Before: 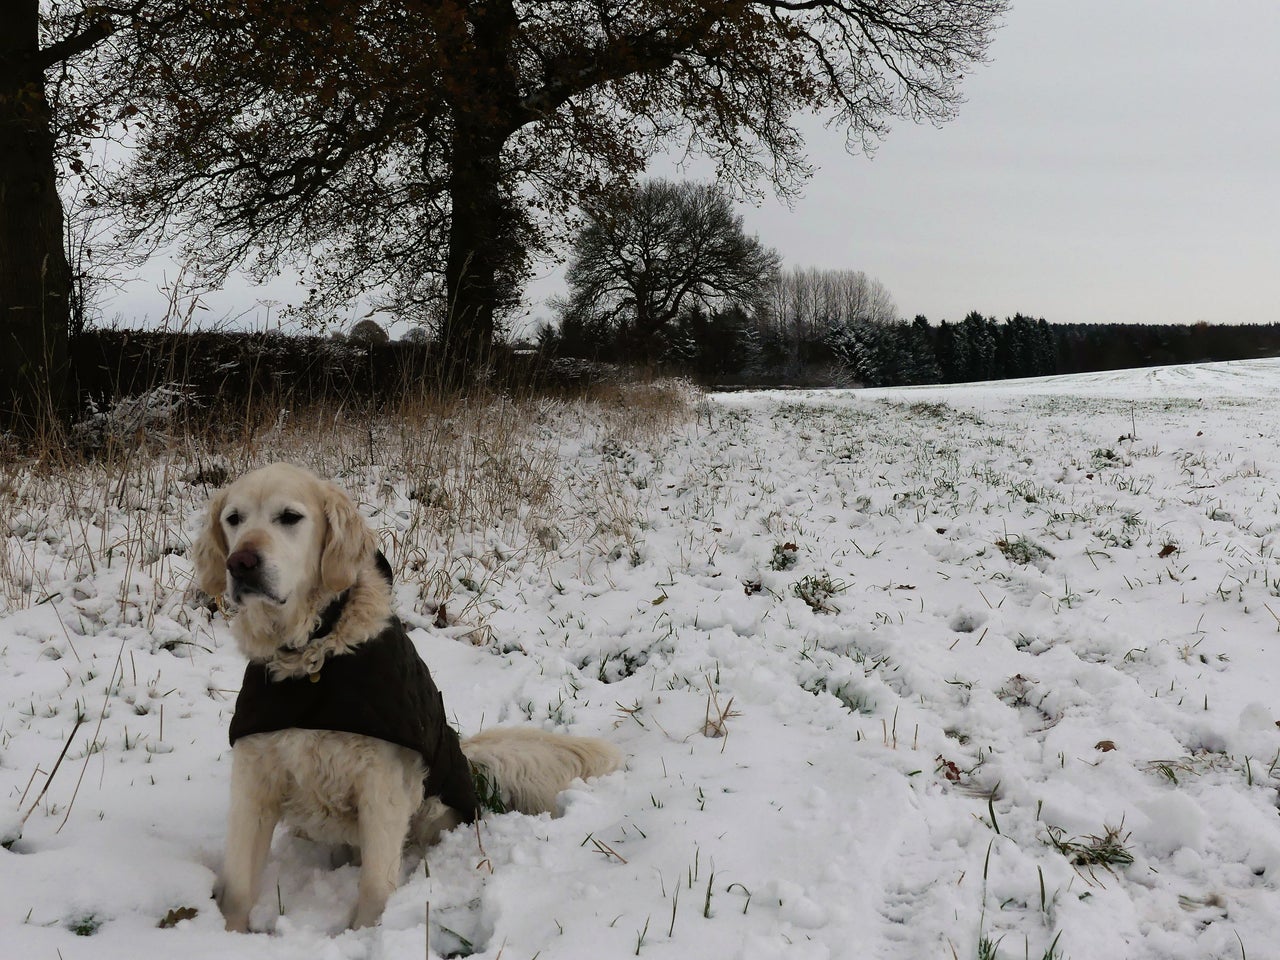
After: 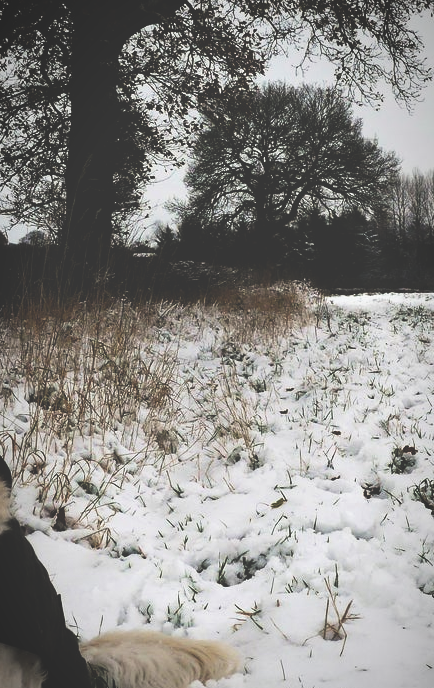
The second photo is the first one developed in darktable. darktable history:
base curve: curves: ch0 [(0, 0.036) (0.007, 0.037) (0.604, 0.887) (1, 1)], preserve colors none
vignetting: fall-off radius 59.9%, automatic ratio true
crop and rotate: left 29.791%, top 10.185%, right 36.234%, bottom 18.055%
